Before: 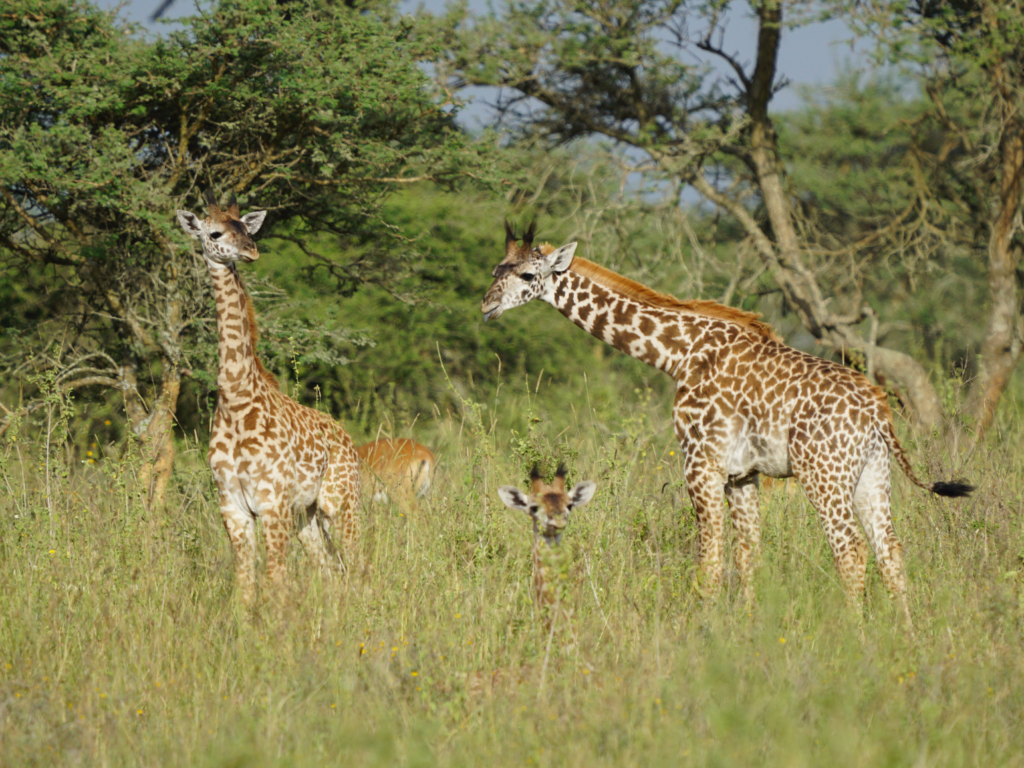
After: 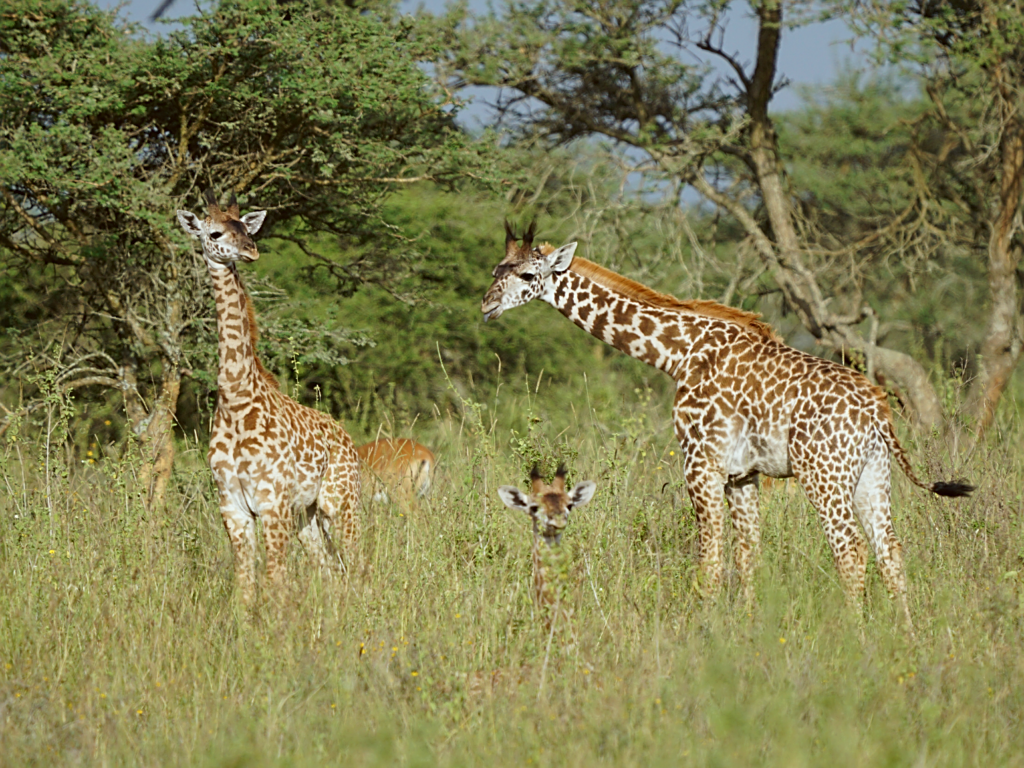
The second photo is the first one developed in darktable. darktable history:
shadows and highlights: shadows 29.61, highlights -30.47, low approximation 0.01, soften with gaussian
color correction: highlights a* -3.28, highlights b* -6.24, shadows a* 3.1, shadows b* 5.19
sharpen: on, module defaults
